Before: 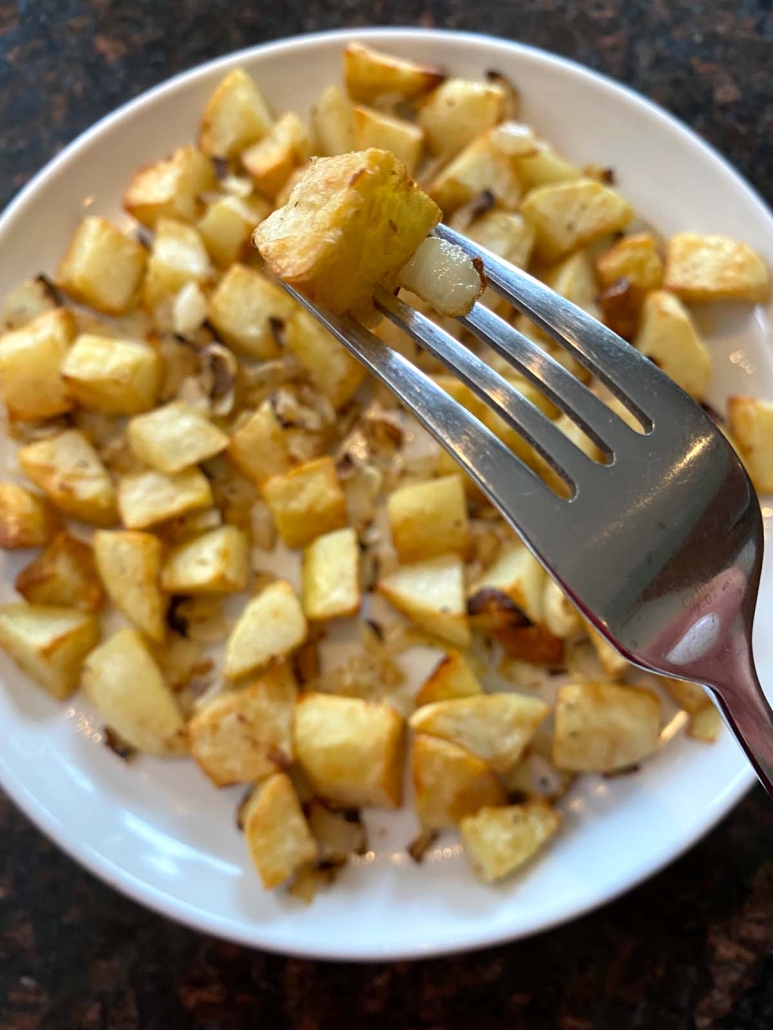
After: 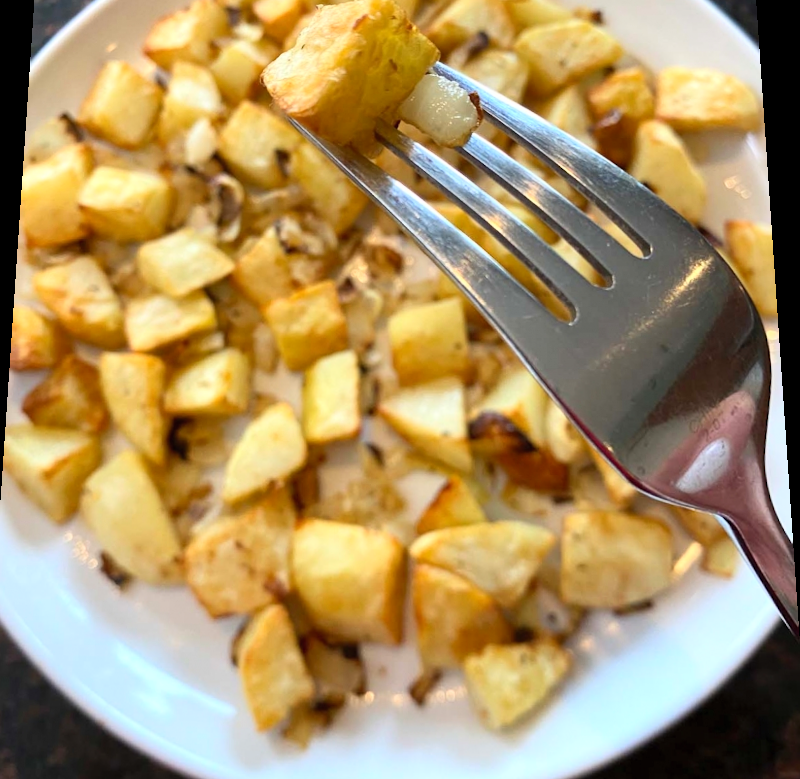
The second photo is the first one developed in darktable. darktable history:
crop and rotate: left 2.991%, top 13.302%, right 1.981%, bottom 12.636%
contrast brightness saturation: contrast 0.2, brightness 0.15, saturation 0.14
rotate and perspective: rotation 0.128°, lens shift (vertical) -0.181, lens shift (horizontal) -0.044, shear 0.001, automatic cropping off
